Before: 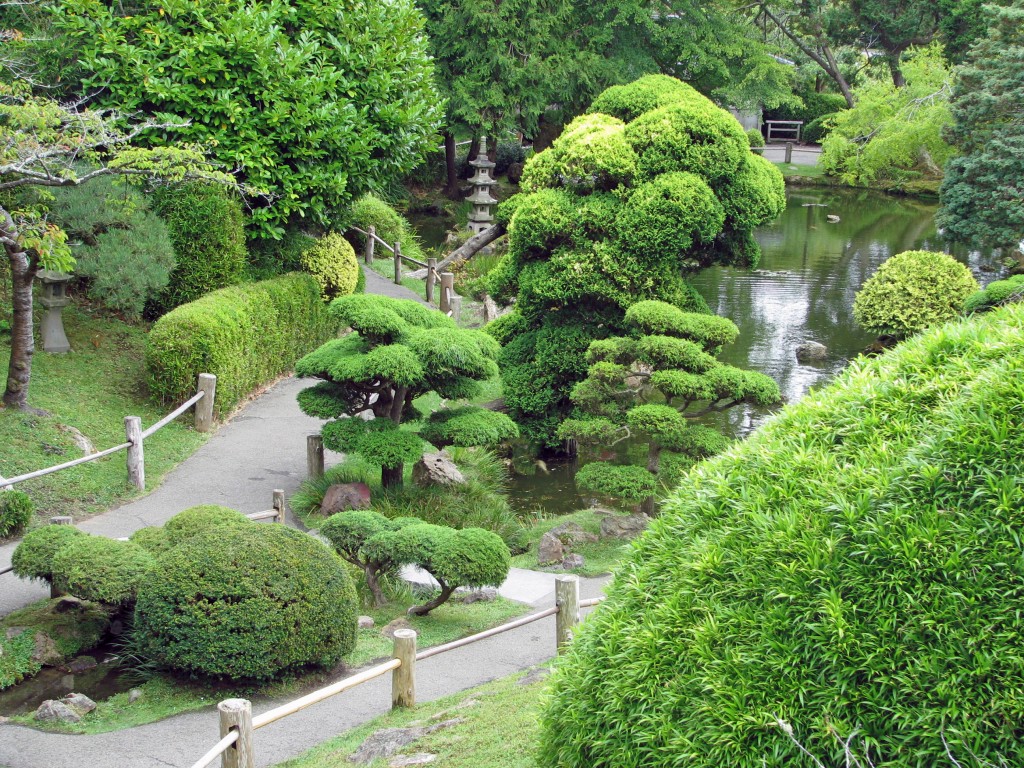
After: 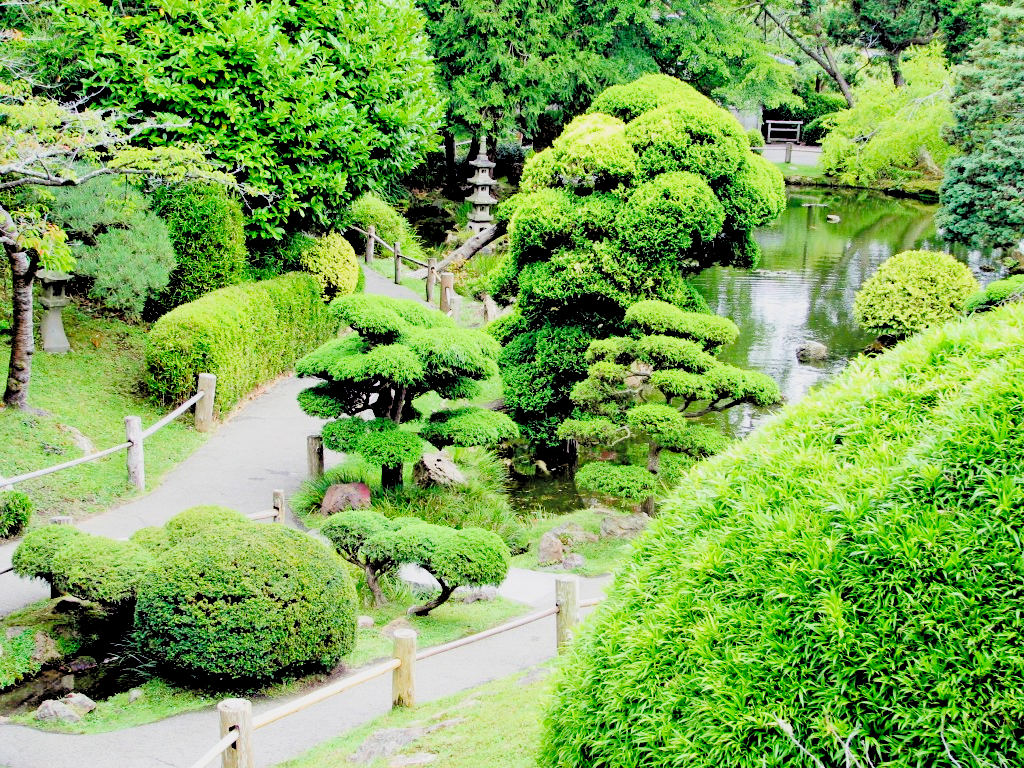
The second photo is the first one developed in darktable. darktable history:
tone curve: curves: ch0 [(0, 0) (0.003, 0) (0.011, 0.001) (0.025, 0.003) (0.044, 0.005) (0.069, 0.012) (0.1, 0.023) (0.136, 0.039) (0.177, 0.088) (0.224, 0.15) (0.277, 0.239) (0.335, 0.334) (0.399, 0.43) (0.468, 0.526) (0.543, 0.621) (0.623, 0.711) (0.709, 0.791) (0.801, 0.87) (0.898, 0.949) (1, 1)], preserve colors none
levels: levels [0.093, 0.434, 0.988]
filmic rgb: black relative exposure -7.15 EV, white relative exposure 5.36 EV, hardness 3.02, color science v6 (2022)
